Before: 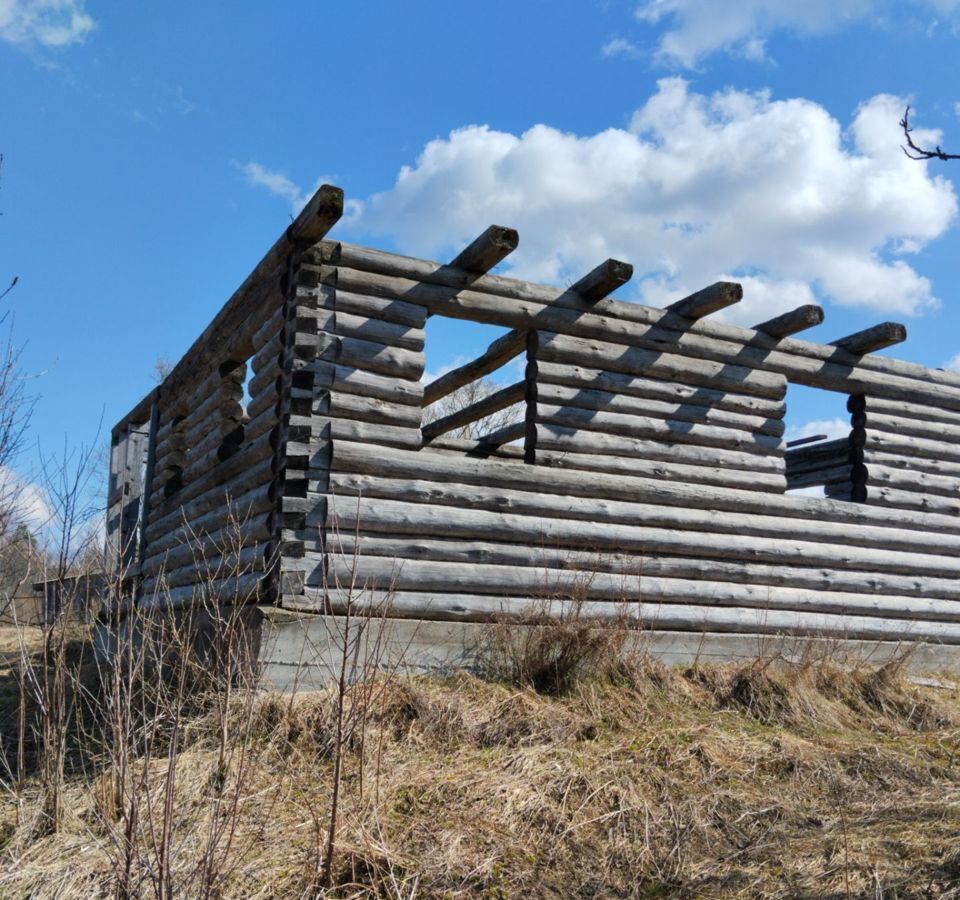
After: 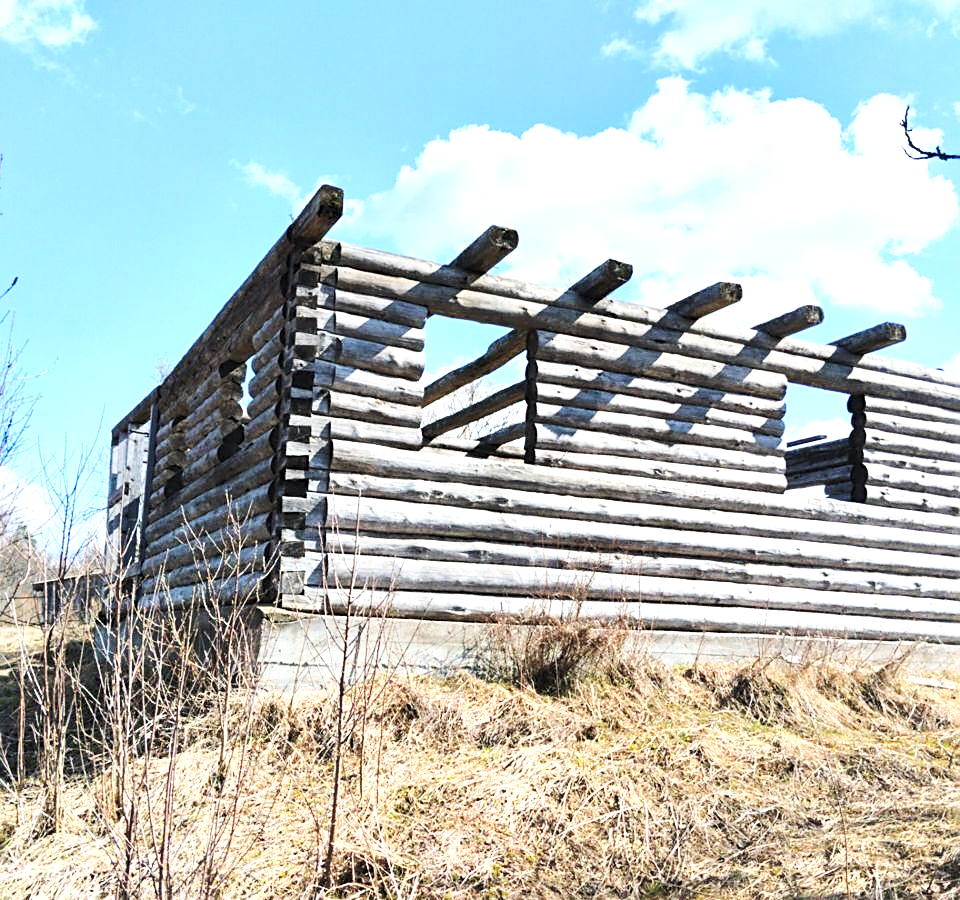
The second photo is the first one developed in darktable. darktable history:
exposure: exposure 0.085 EV, compensate highlight preservation false
shadows and highlights: radius 45.04, white point adjustment 6.73, compress 79.81%, soften with gaussian
base curve: curves: ch0 [(0, 0) (0.028, 0.03) (0.121, 0.232) (0.46, 0.748) (0.859, 0.968) (1, 1)], preserve colors none
contrast brightness saturation: contrast 0.145, brightness 0.223
sharpen: on, module defaults
